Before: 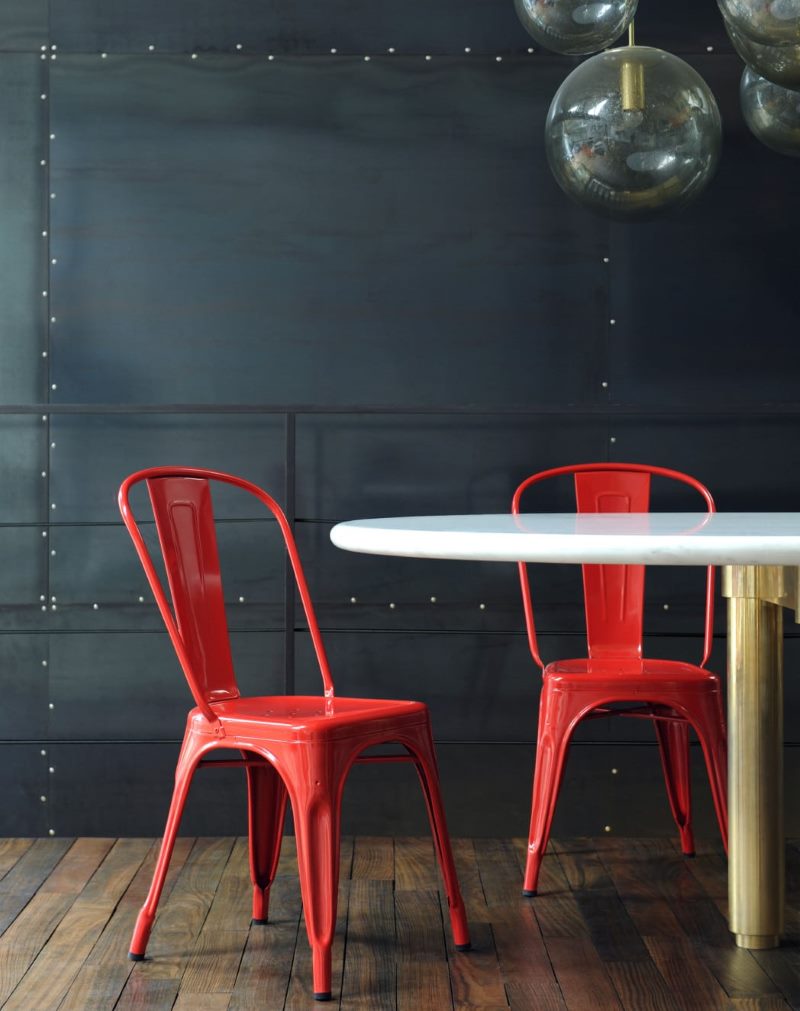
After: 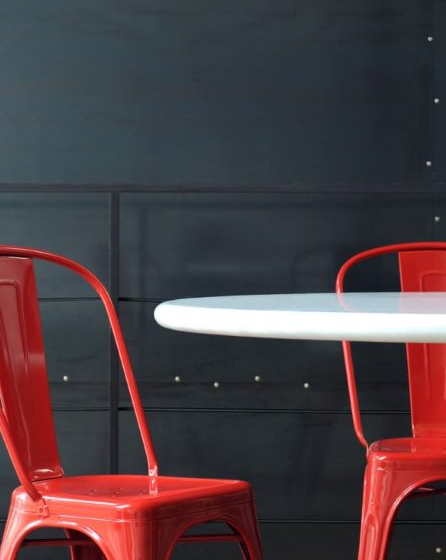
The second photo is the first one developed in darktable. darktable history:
crop and rotate: left 22.082%, top 21.95%, right 22.074%, bottom 22.624%
